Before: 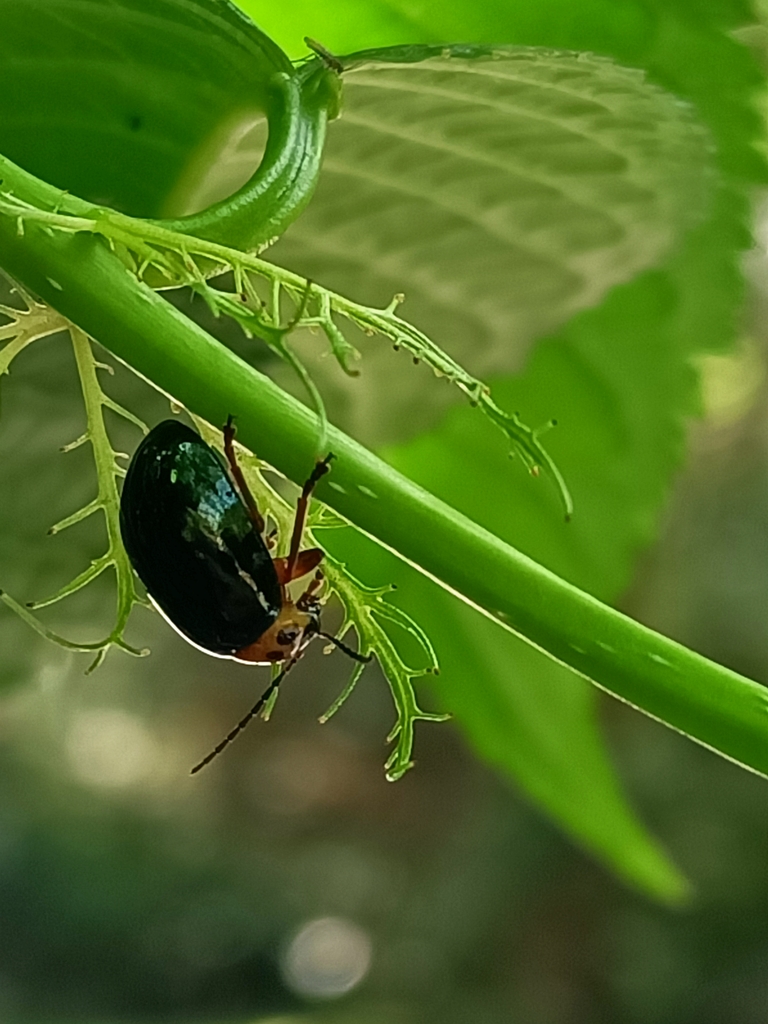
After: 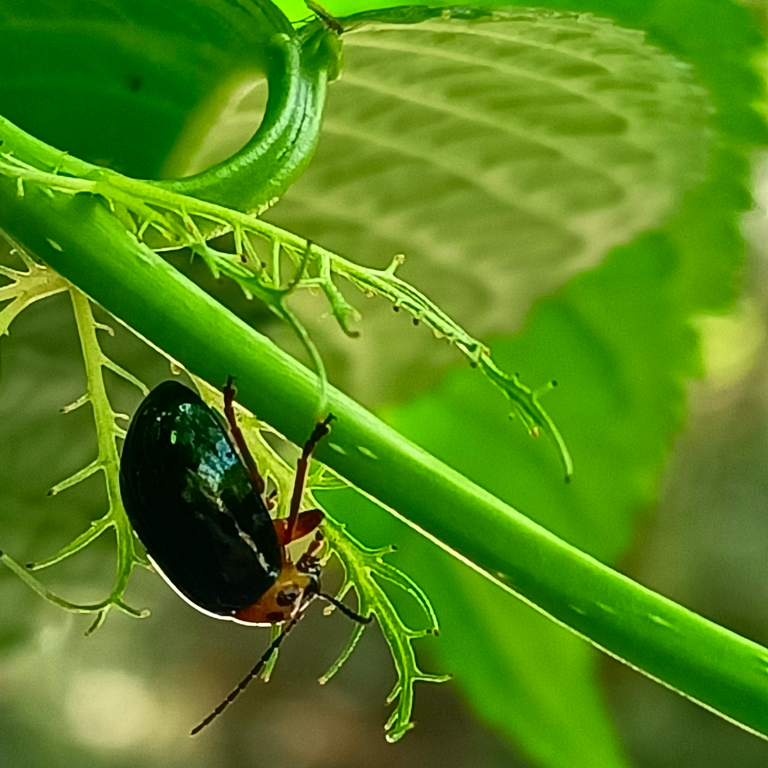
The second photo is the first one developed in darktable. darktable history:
contrast brightness saturation: contrast 0.23, brightness 0.1, saturation 0.29
crop: top 3.857%, bottom 21.132%
